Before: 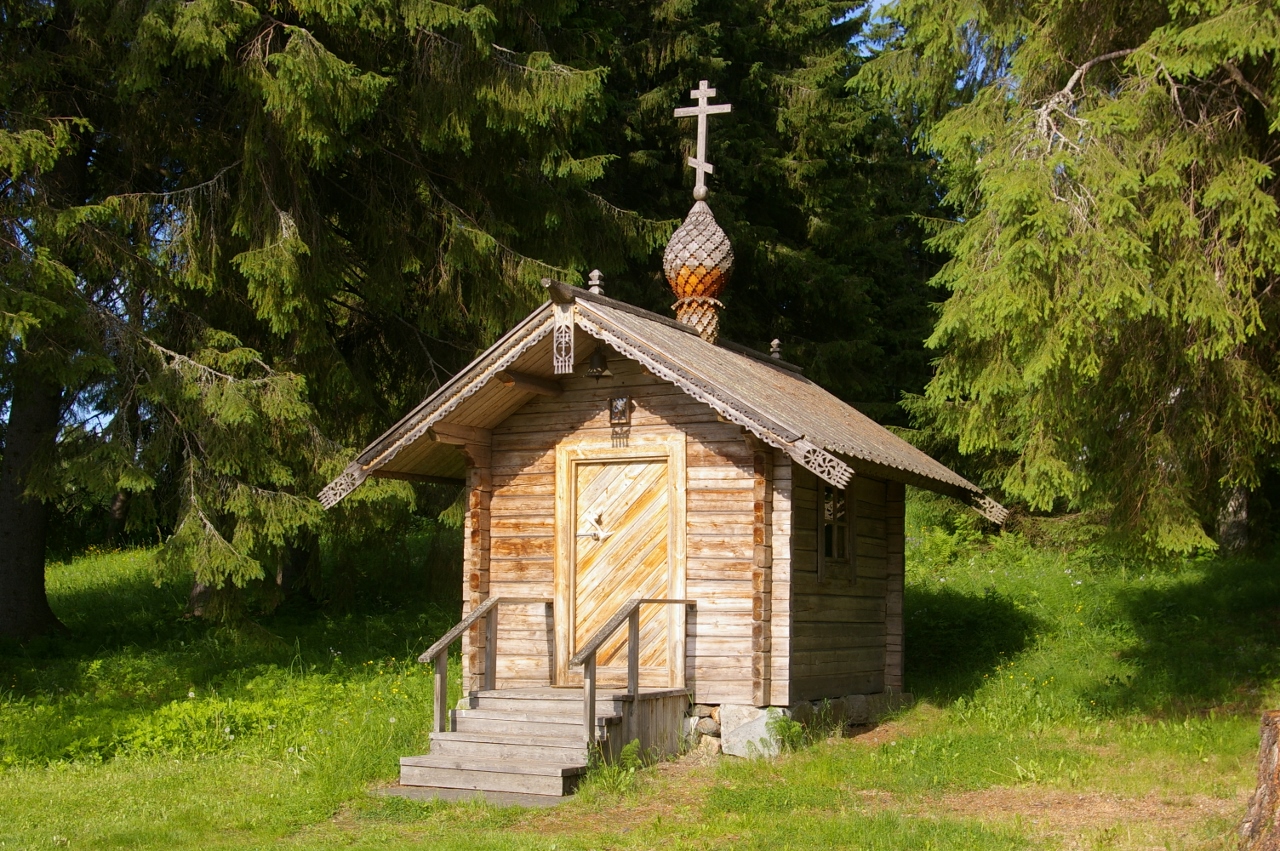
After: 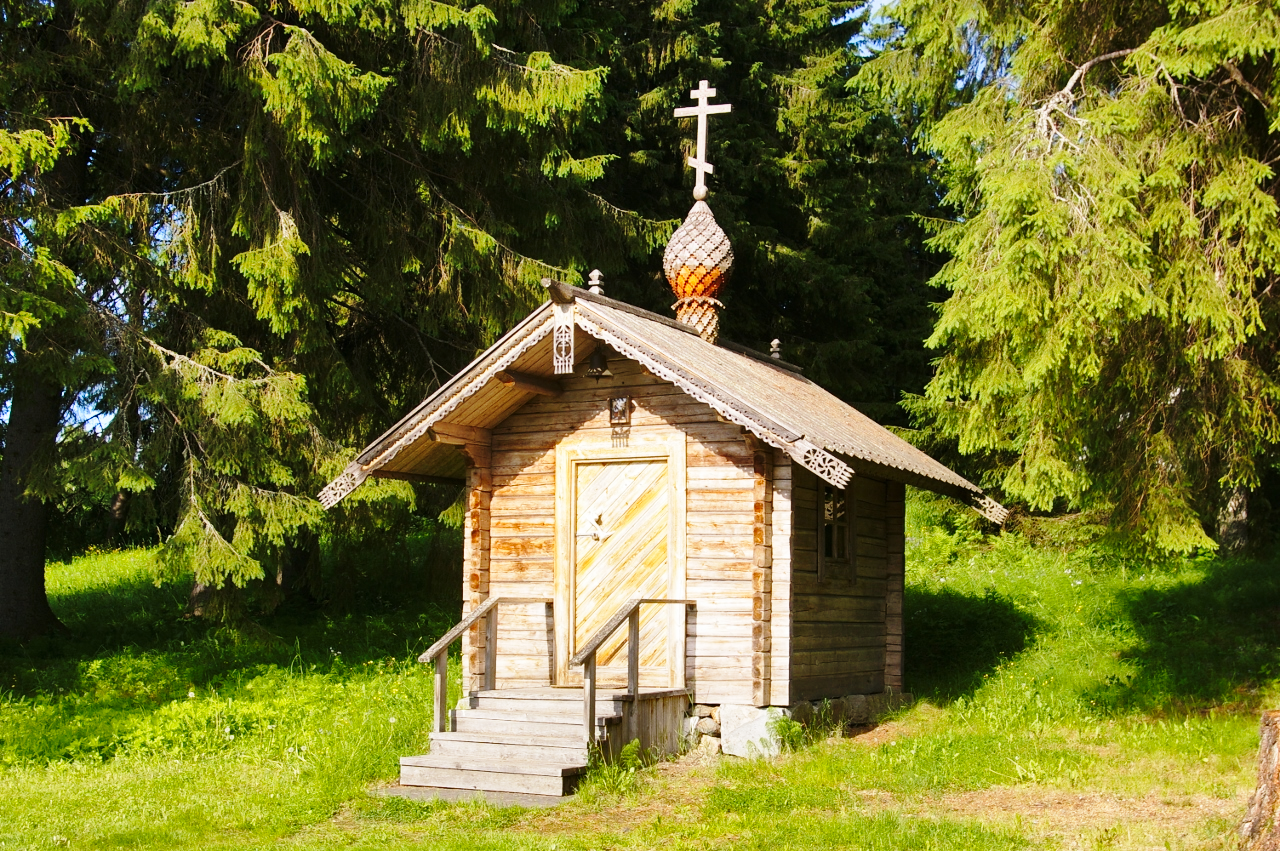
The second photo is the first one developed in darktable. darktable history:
shadows and highlights: low approximation 0.01, soften with gaussian
base curve: curves: ch0 [(0, 0) (0.028, 0.03) (0.121, 0.232) (0.46, 0.748) (0.859, 0.968) (1, 1)], preserve colors none
